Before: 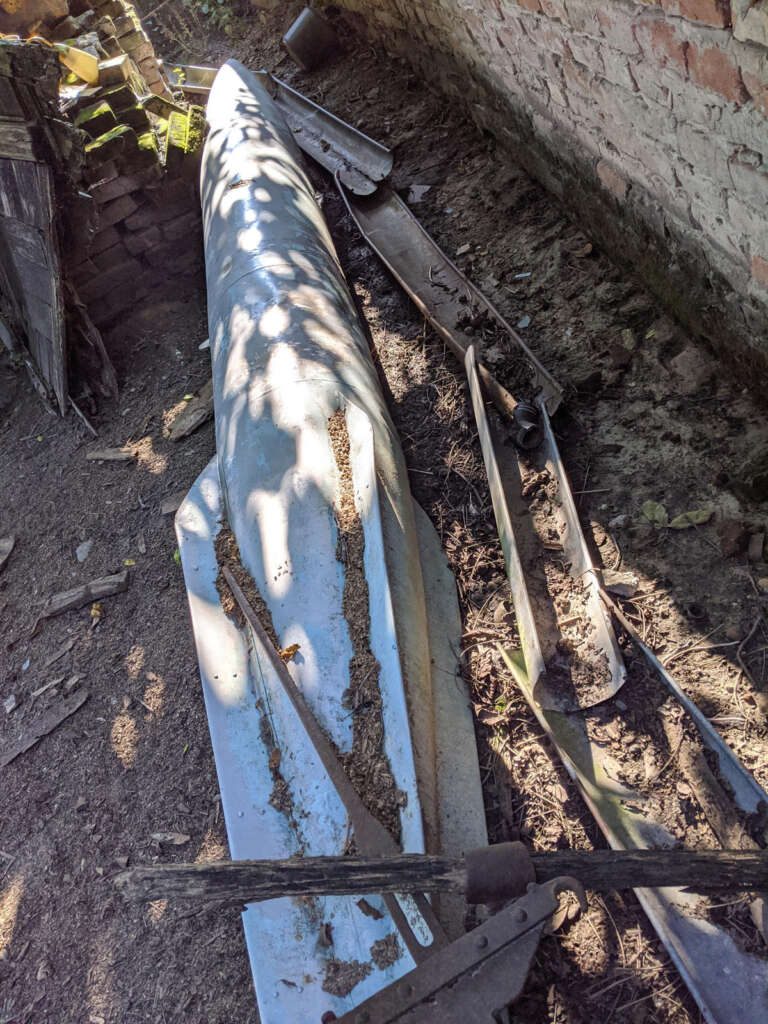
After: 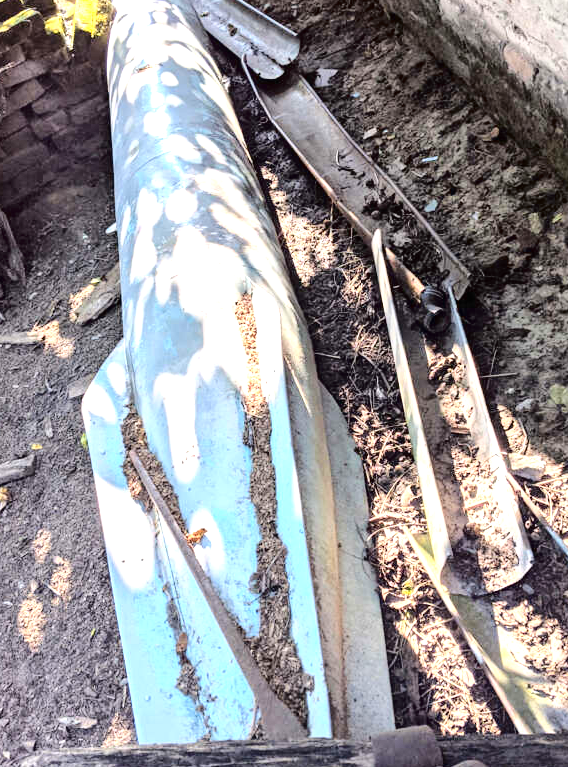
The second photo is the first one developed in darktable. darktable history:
exposure: black level correction -0.002, exposure 1.331 EV, compensate exposure bias true, compensate highlight preservation false
crop and rotate: left 12.189%, top 11.373%, right 13.762%, bottom 13.717%
color zones: curves: ch1 [(0.309, 0.524) (0.41, 0.329) (0.508, 0.509)]; ch2 [(0.25, 0.457) (0.75, 0.5)]
tone curve: curves: ch0 [(0, 0) (0.003, 0) (0.011, 0.001) (0.025, 0.003) (0.044, 0.005) (0.069, 0.012) (0.1, 0.023) (0.136, 0.039) (0.177, 0.088) (0.224, 0.15) (0.277, 0.24) (0.335, 0.337) (0.399, 0.437) (0.468, 0.535) (0.543, 0.629) (0.623, 0.71) (0.709, 0.782) (0.801, 0.856) (0.898, 0.94) (1, 1)], color space Lab, independent channels, preserve colors none
